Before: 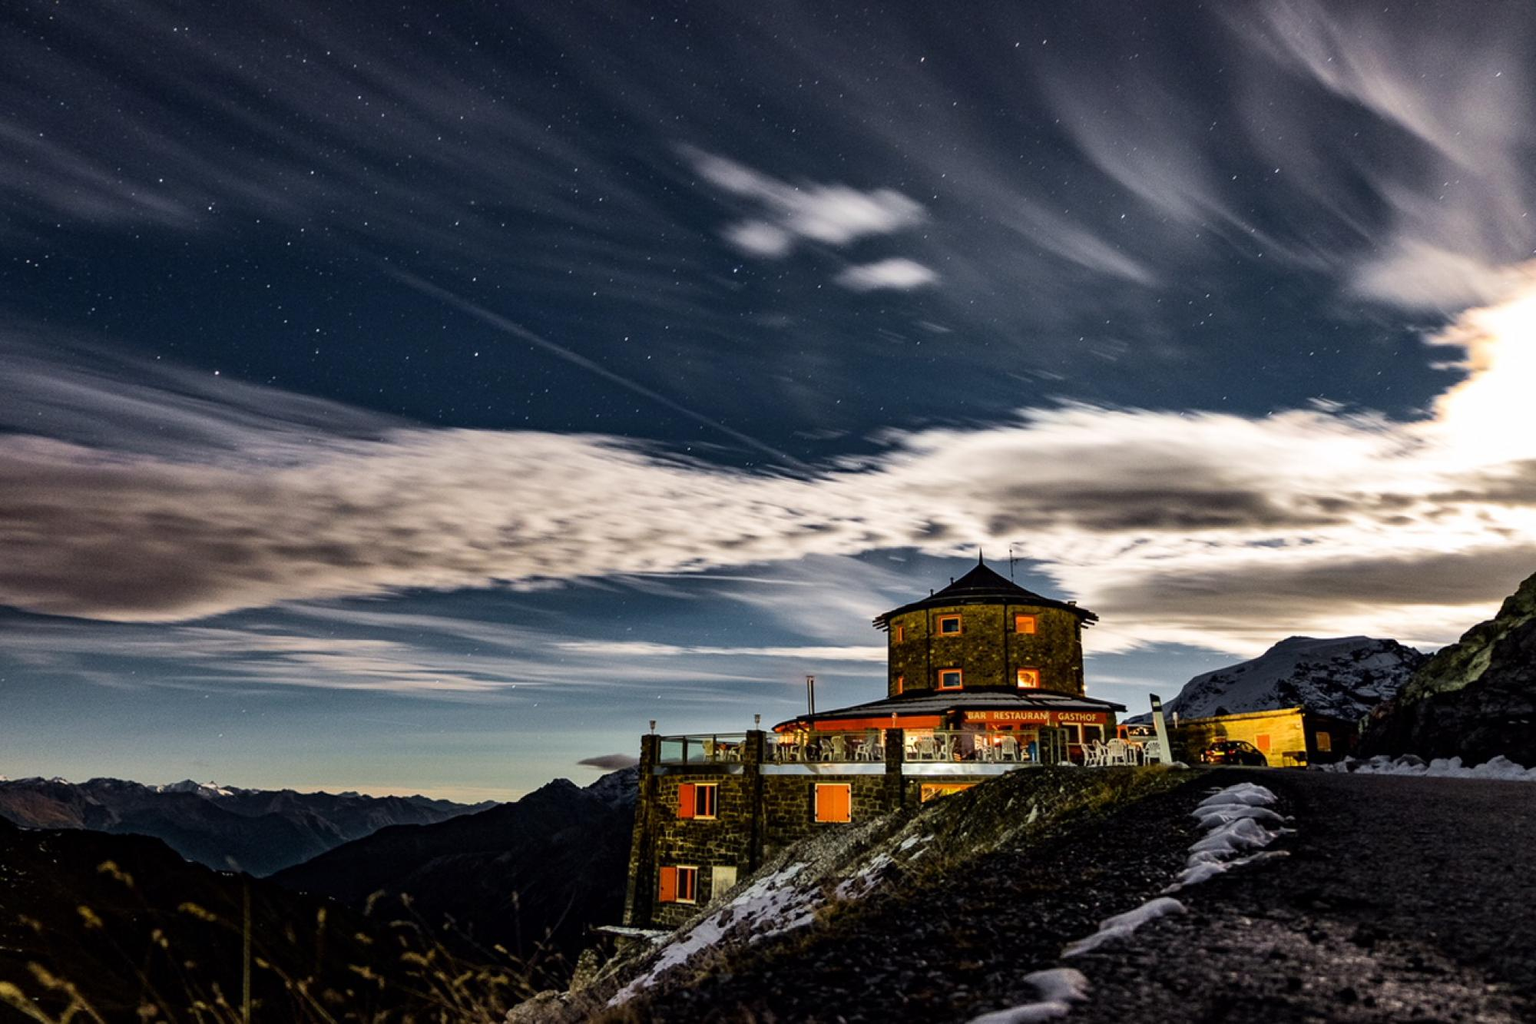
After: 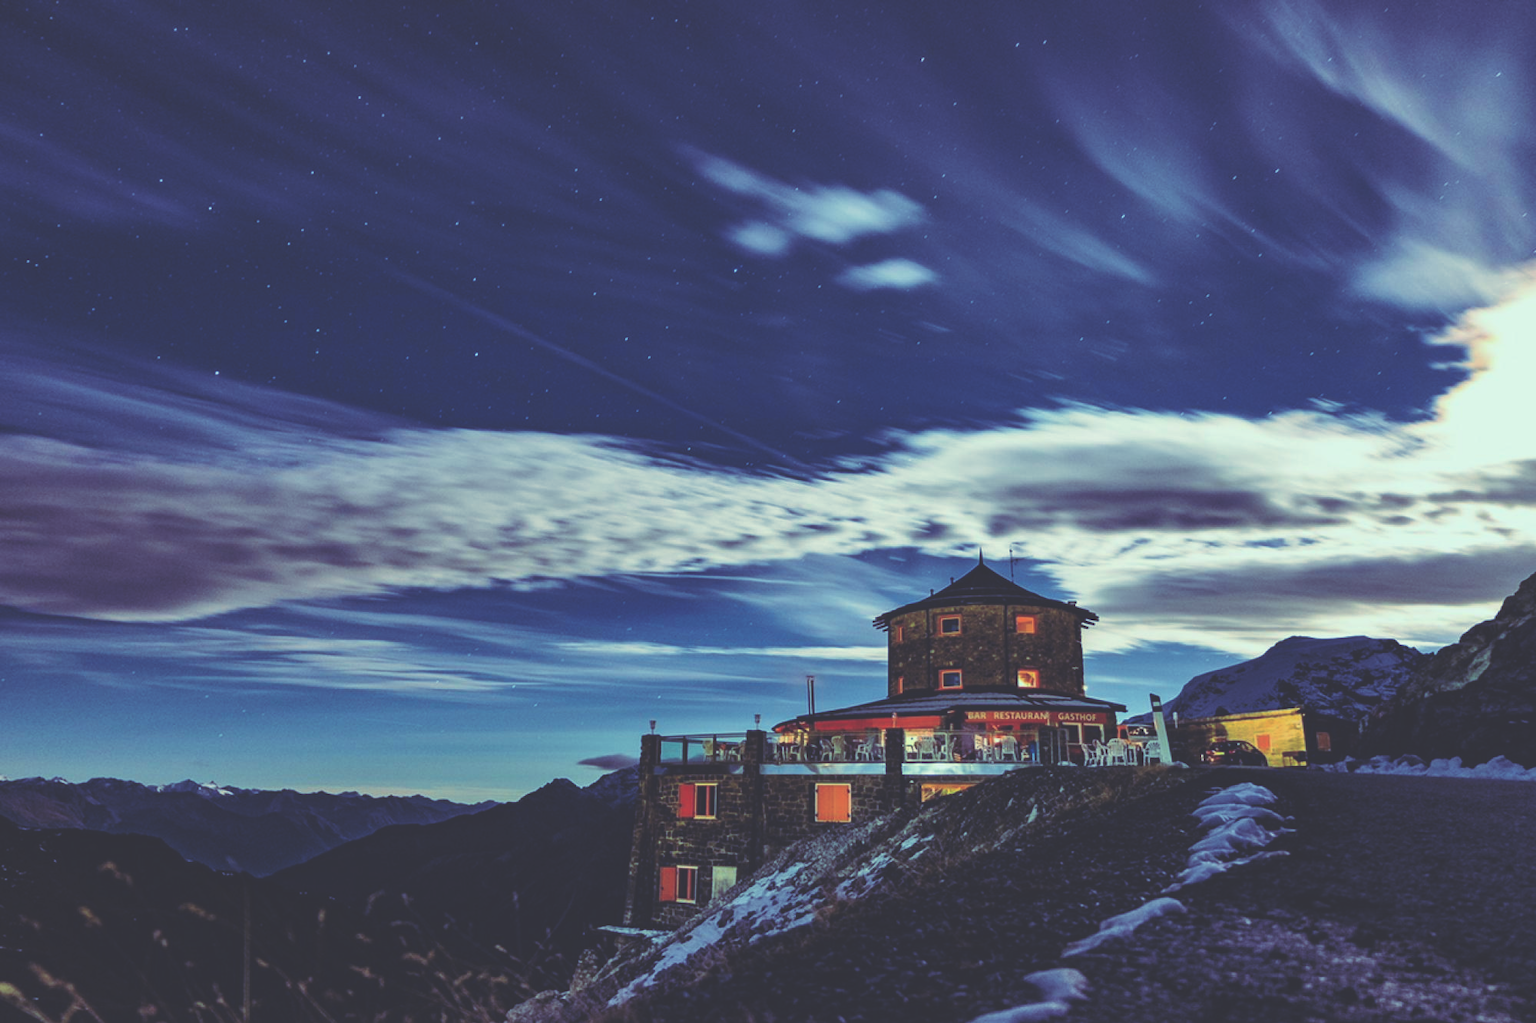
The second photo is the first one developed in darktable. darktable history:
rgb curve: curves: ch0 [(0, 0.186) (0.314, 0.284) (0.576, 0.466) (0.805, 0.691) (0.936, 0.886)]; ch1 [(0, 0.186) (0.314, 0.284) (0.581, 0.534) (0.771, 0.746) (0.936, 0.958)]; ch2 [(0, 0.216) (0.275, 0.39) (1, 1)], mode RGB, independent channels, compensate middle gray true, preserve colors none
rgb levels: preserve colors sum RGB, levels [[0.038, 0.433, 0.934], [0, 0.5, 1], [0, 0.5, 1]]
